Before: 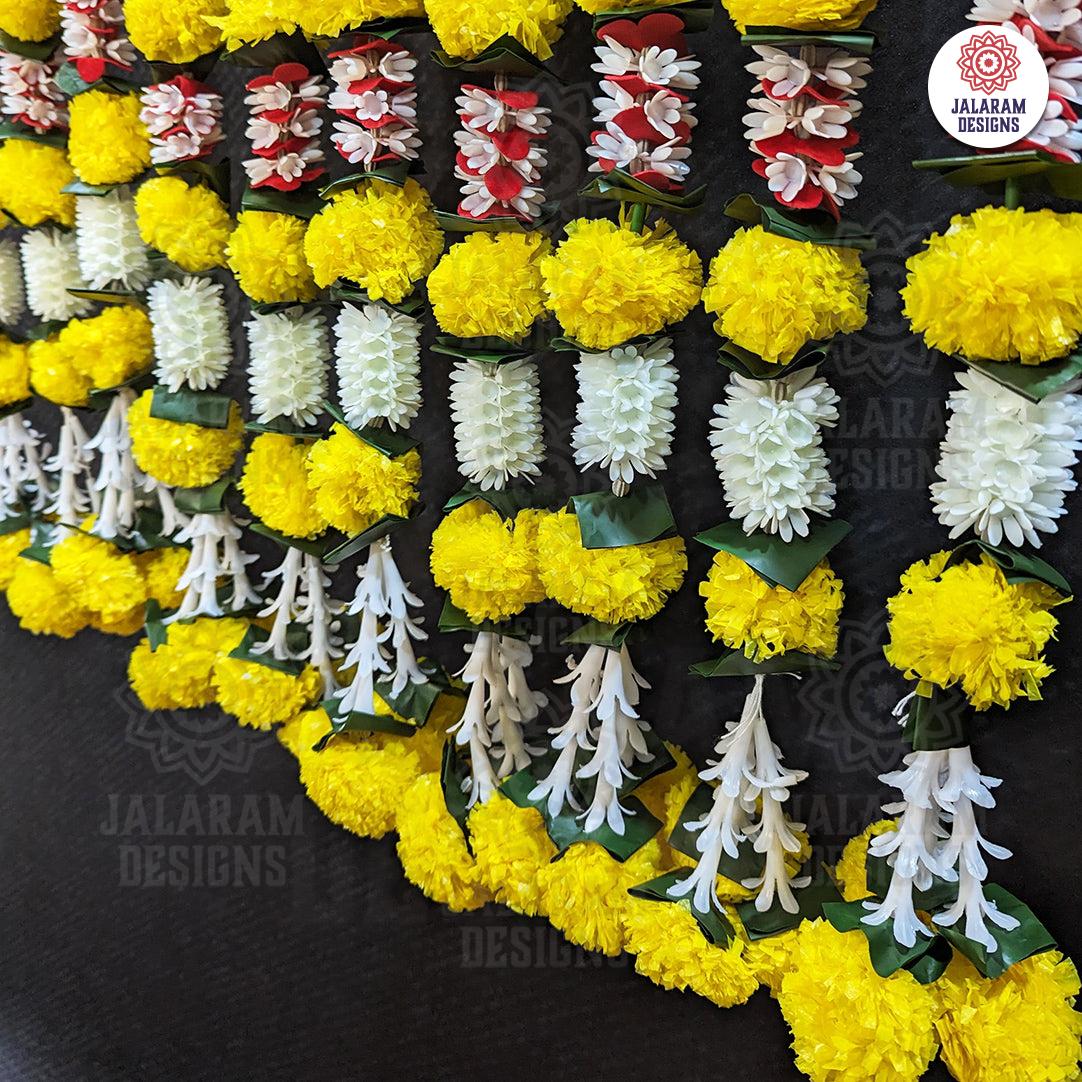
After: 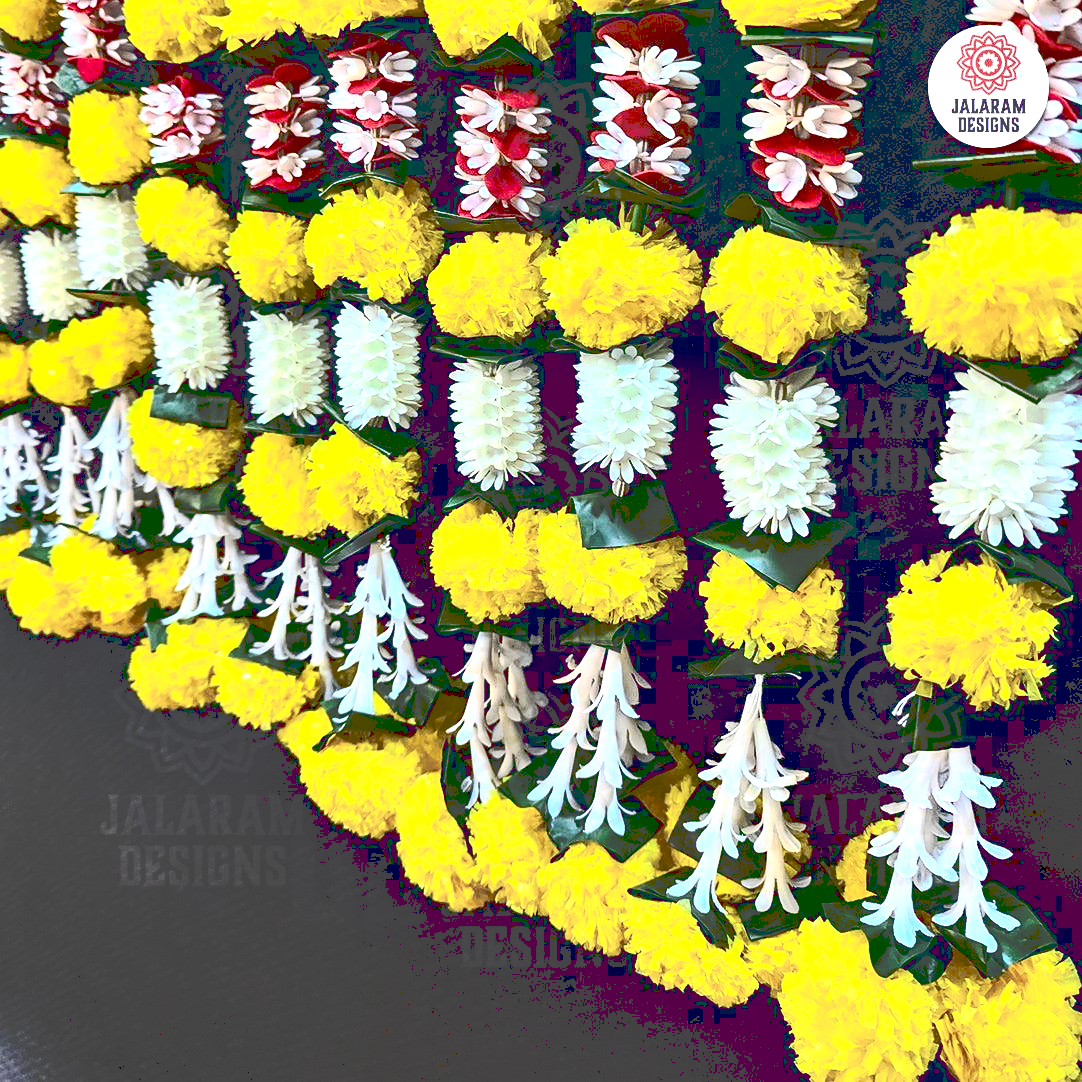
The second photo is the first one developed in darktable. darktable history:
tone curve: curves: ch0 [(0, 0) (0.003, 0.278) (0.011, 0.282) (0.025, 0.282) (0.044, 0.29) (0.069, 0.295) (0.1, 0.306) (0.136, 0.316) (0.177, 0.33) (0.224, 0.358) (0.277, 0.403) (0.335, 0.451) (0.399, 0.505) (0.468, 0.558) (0.543, 0.611) (0.623, 0.679) (0.709, 0.751) (0.801, 0.815) (0.898, 0.863) (1, 1)], preserve colors none
contrast brightness saturation: contrast 0.4, brightness 0.1, saturation 0.21
contrast equalizer: octaves 7, y [[0.6 ×6], [0.55 ×6], [0 ×6], [0 ×6], [0 ×6]]
